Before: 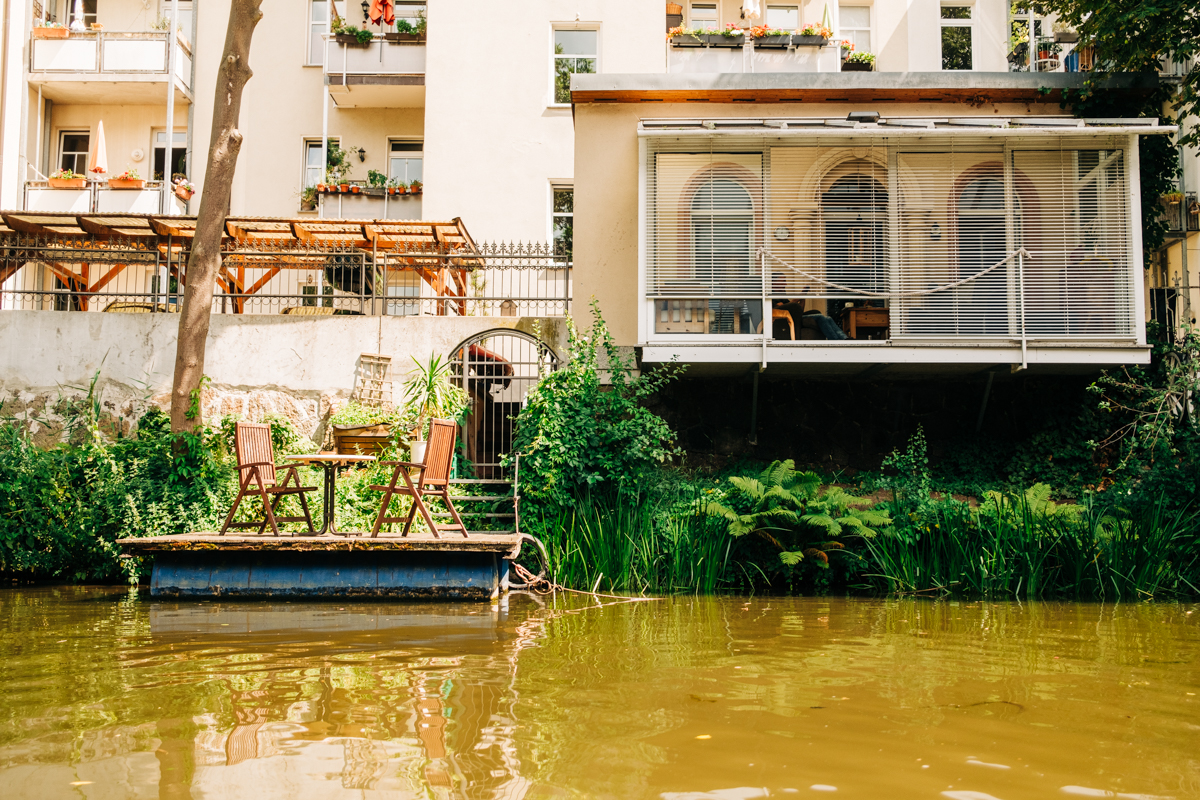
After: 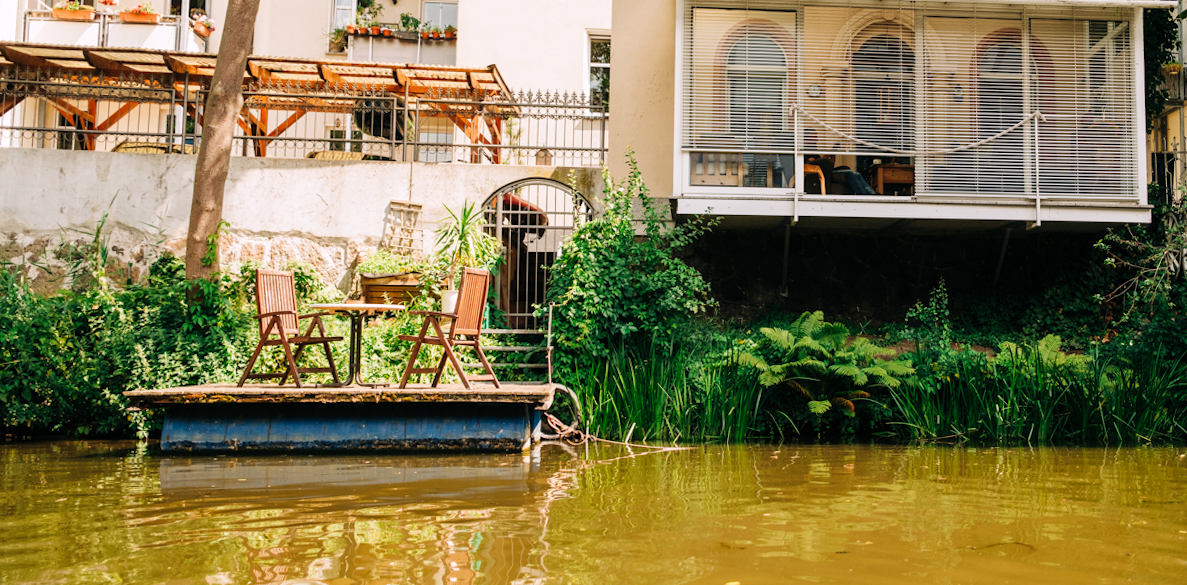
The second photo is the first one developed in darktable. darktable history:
white balance: red 1.009, blue 1.027
crop and rotate: top 15.774%, bottom 5.506%
rotate and perspective: rotation 0.679°, lens shift (horizontal) 0.136, crop left 0.009, crop right 0.991, crop top 0.078, crop bottom 0.95
